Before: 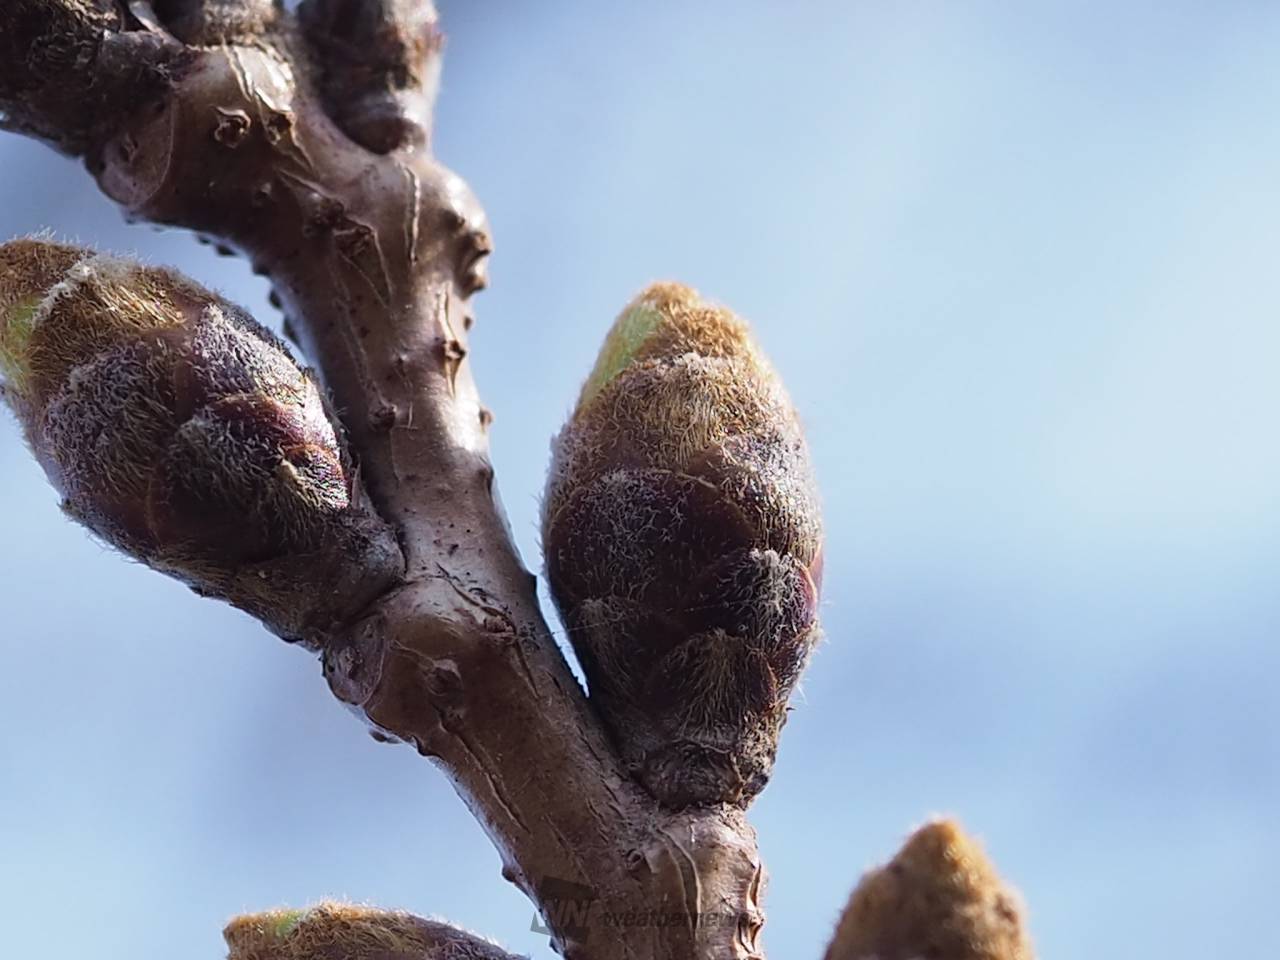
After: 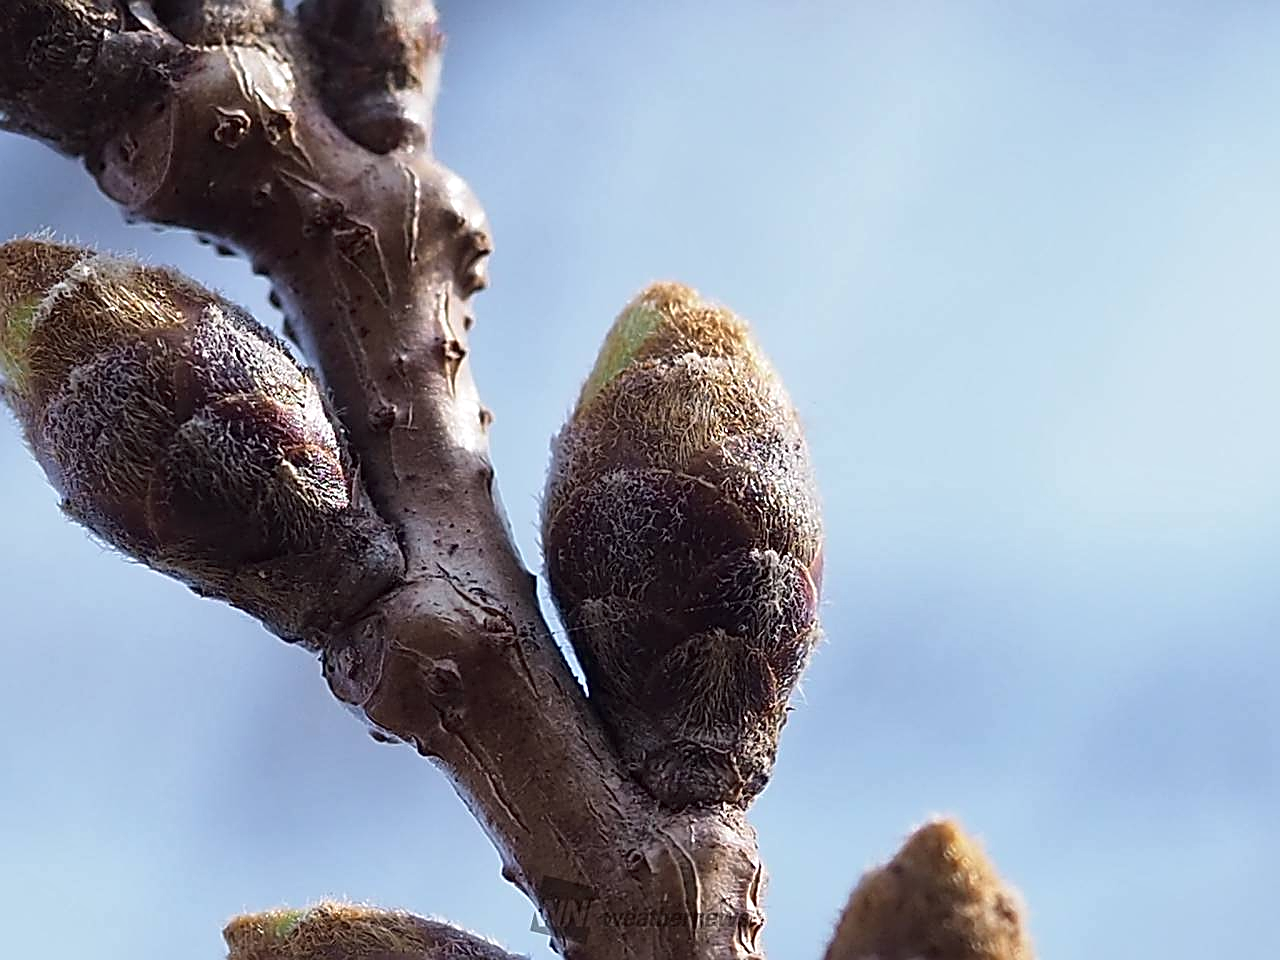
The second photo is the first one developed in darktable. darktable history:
sharpen: amount 0.914
local contrast: mode bilateral grid, contrast 19, coarseness 49, detail 120%, midtone range 0.2
